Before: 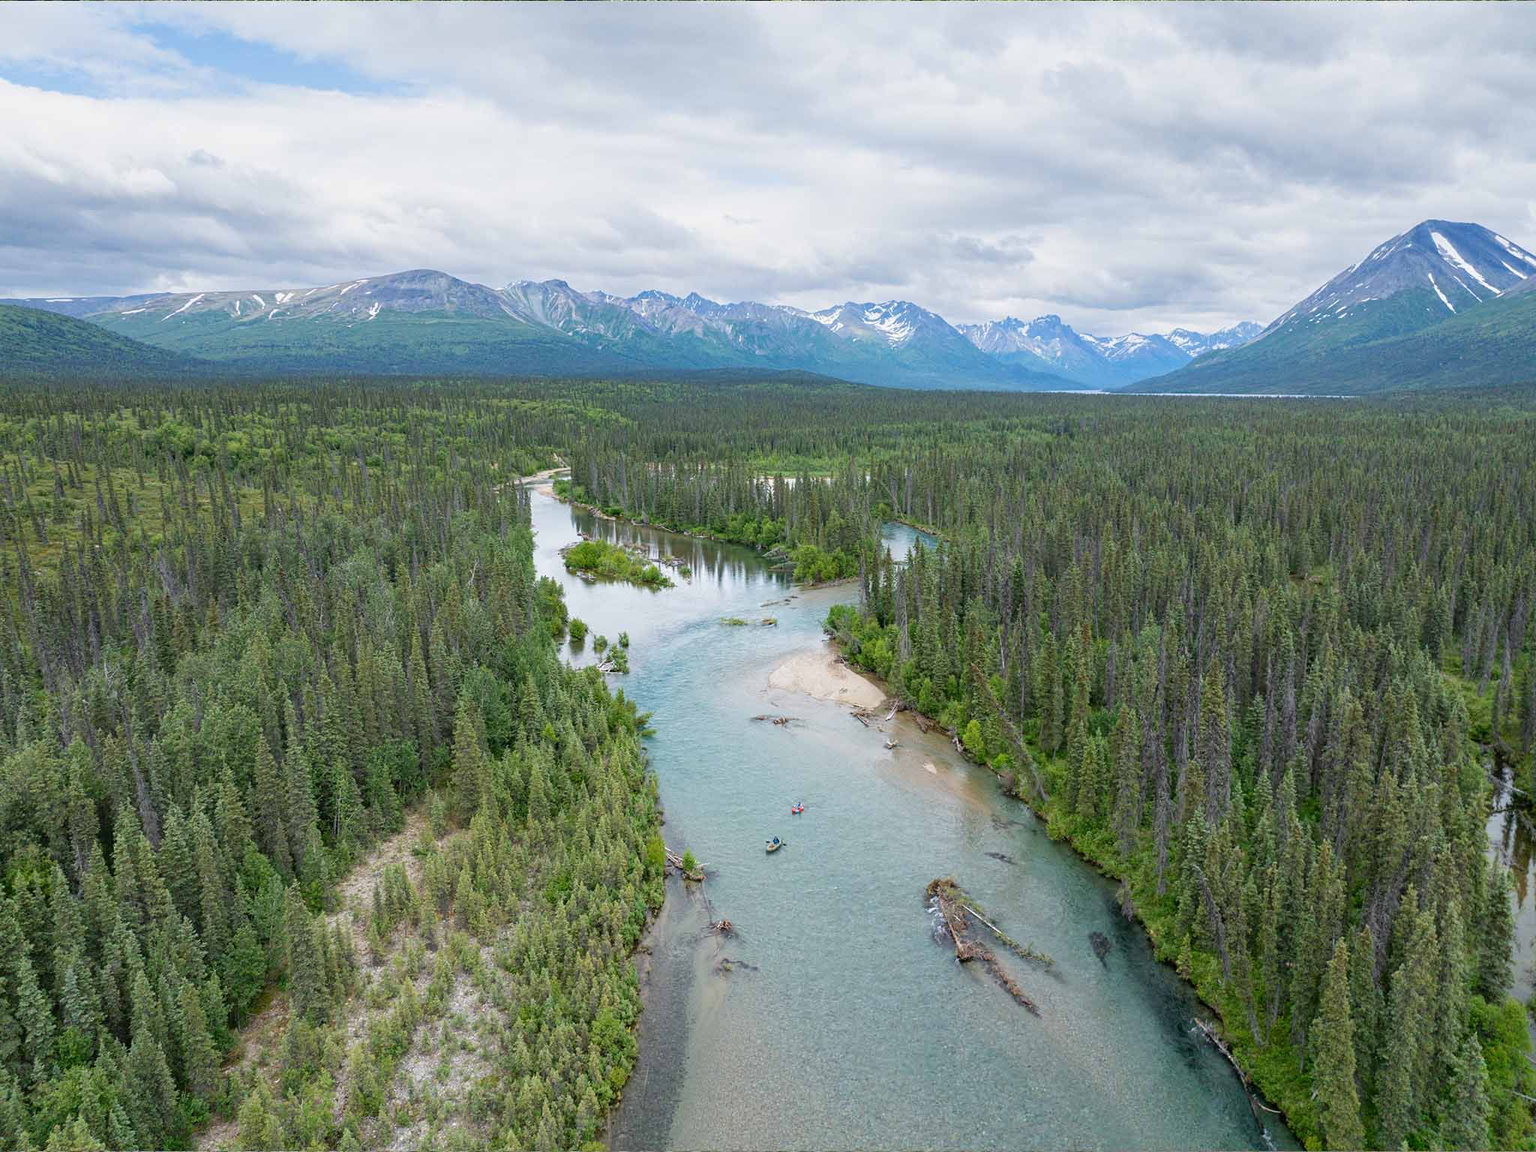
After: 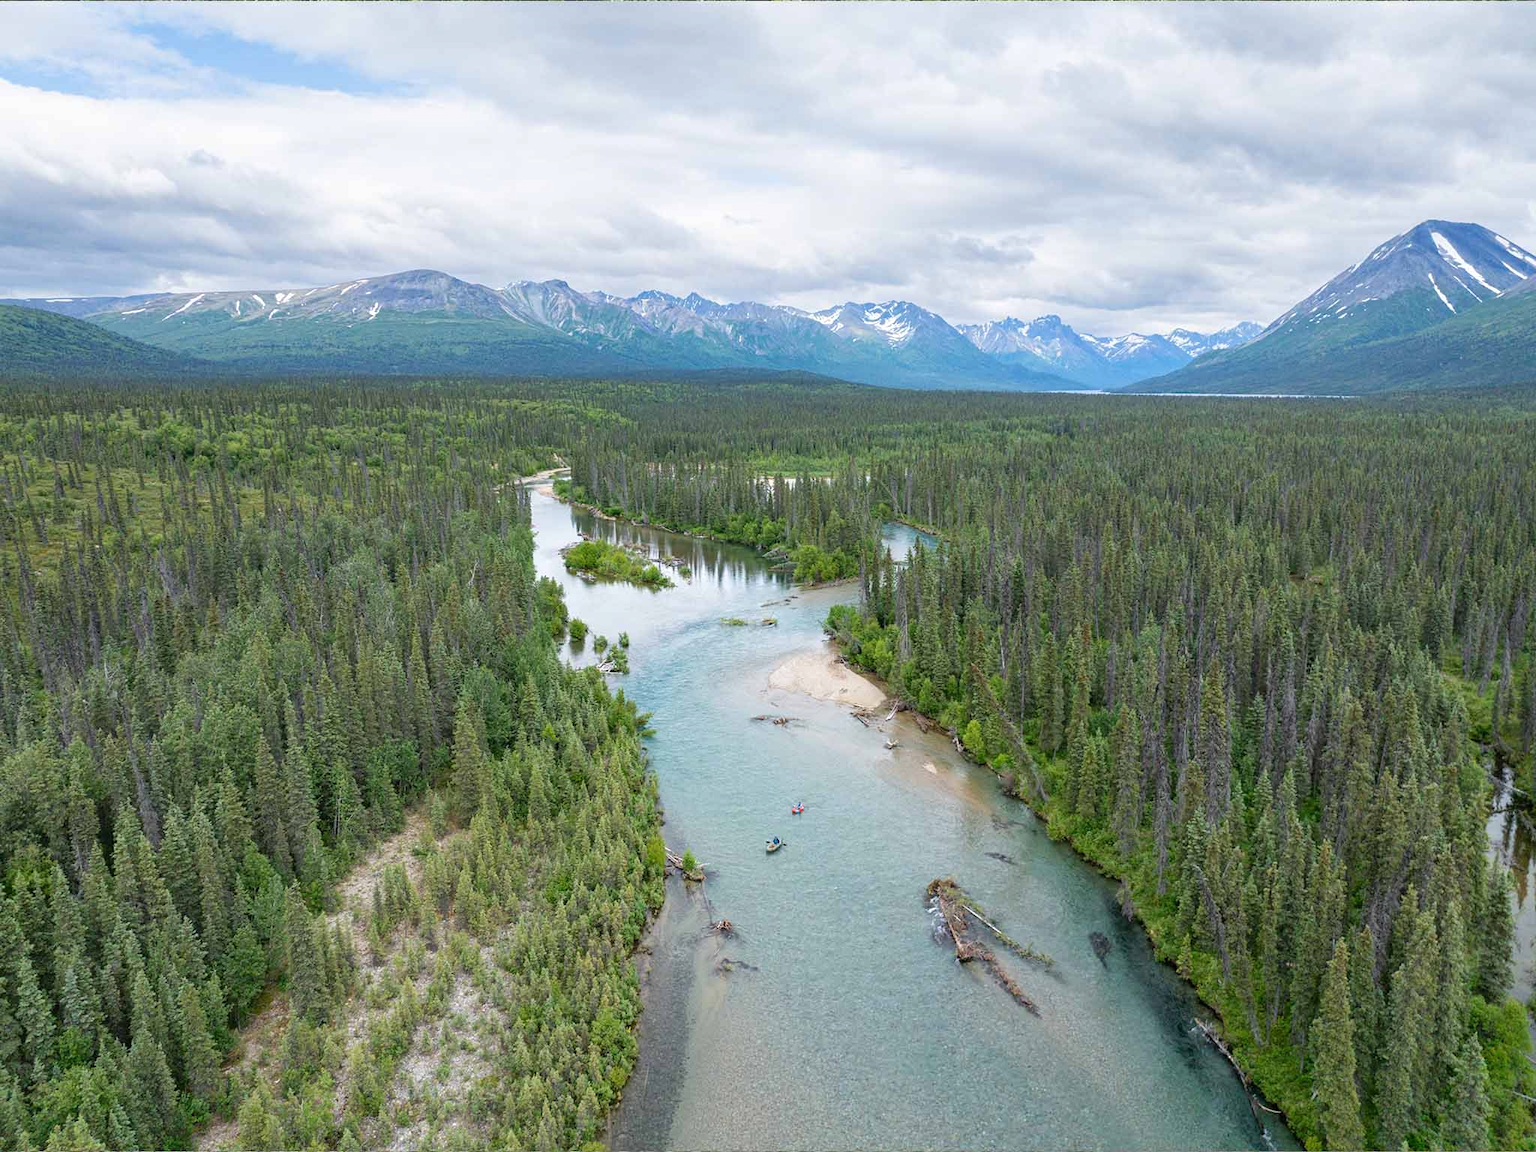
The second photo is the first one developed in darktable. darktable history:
tone equalizer: on, module defaults
exposure: exposure 0.131 EV, compensate highlight preservation false
